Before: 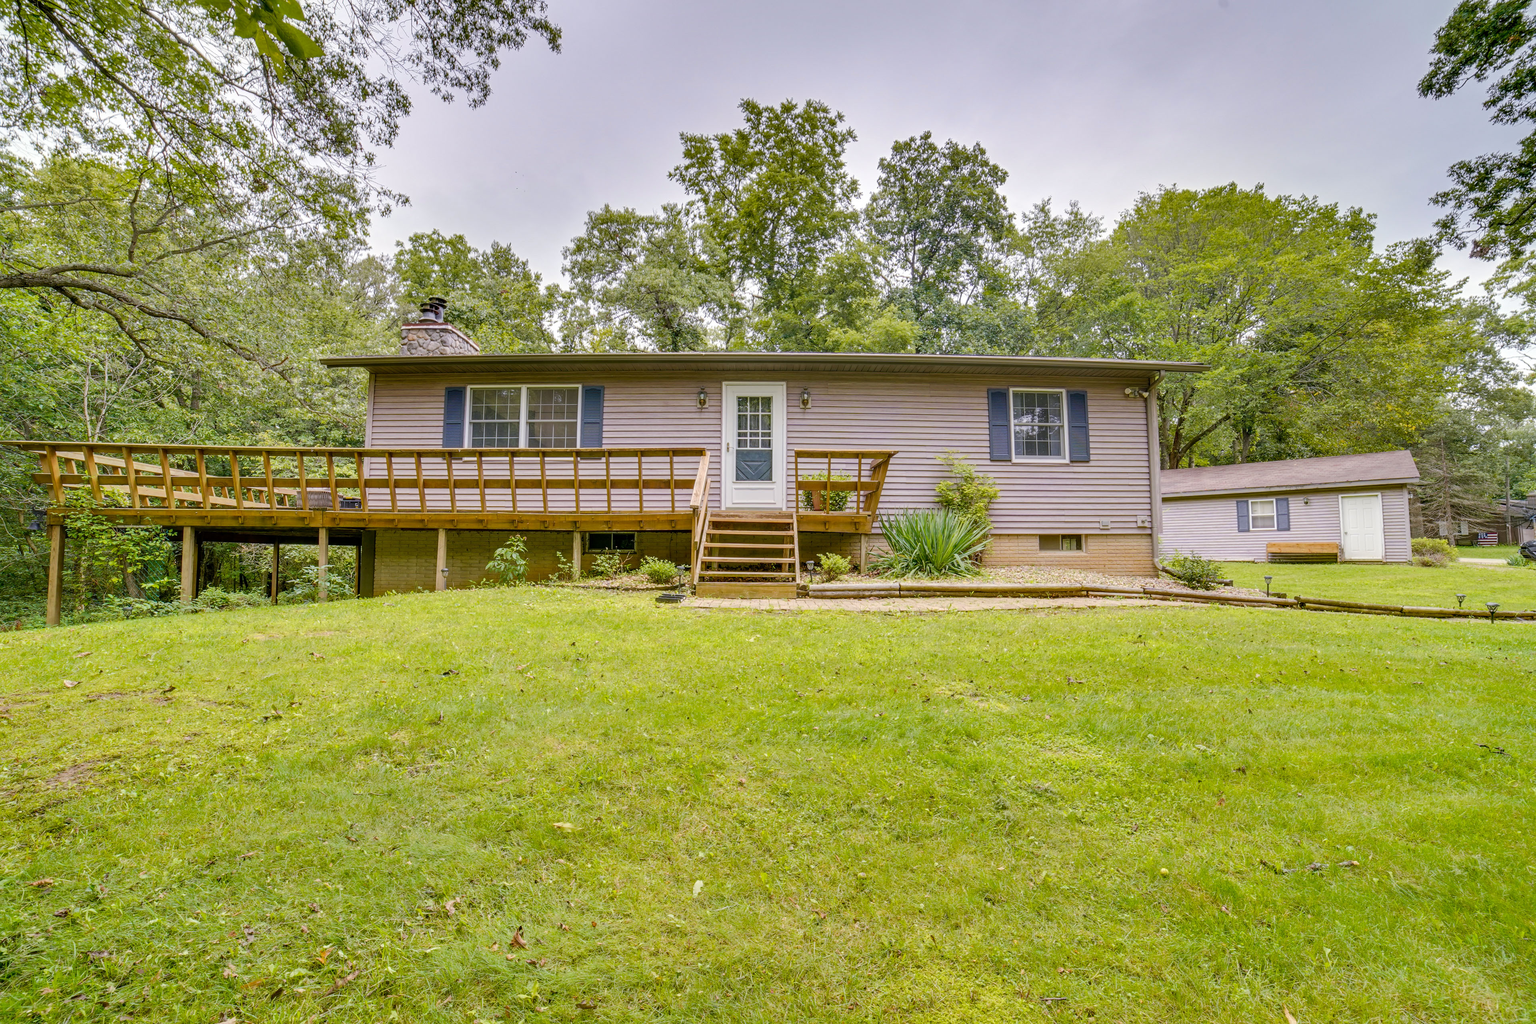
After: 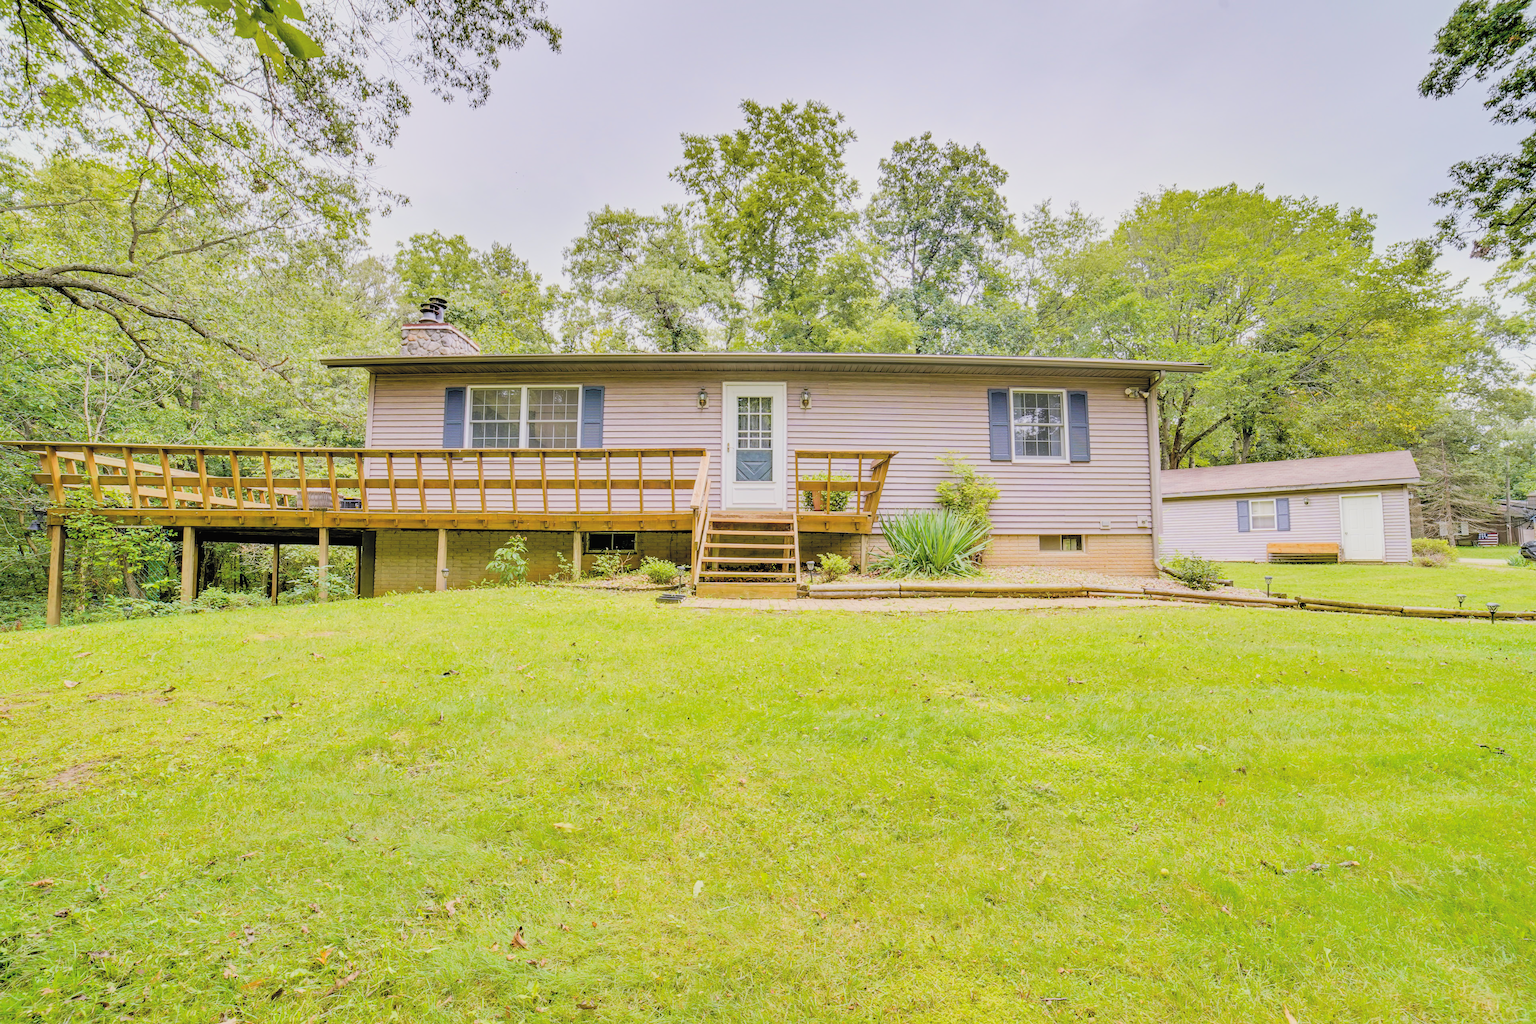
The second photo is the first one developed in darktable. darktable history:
contrast brightness saturation: contrast 0.097, brightness 0.307, saturation 0.147
filmic rgb: black relative exposure -6.68 EV, white relative exposure 4.56 EV, hardness 3.26
